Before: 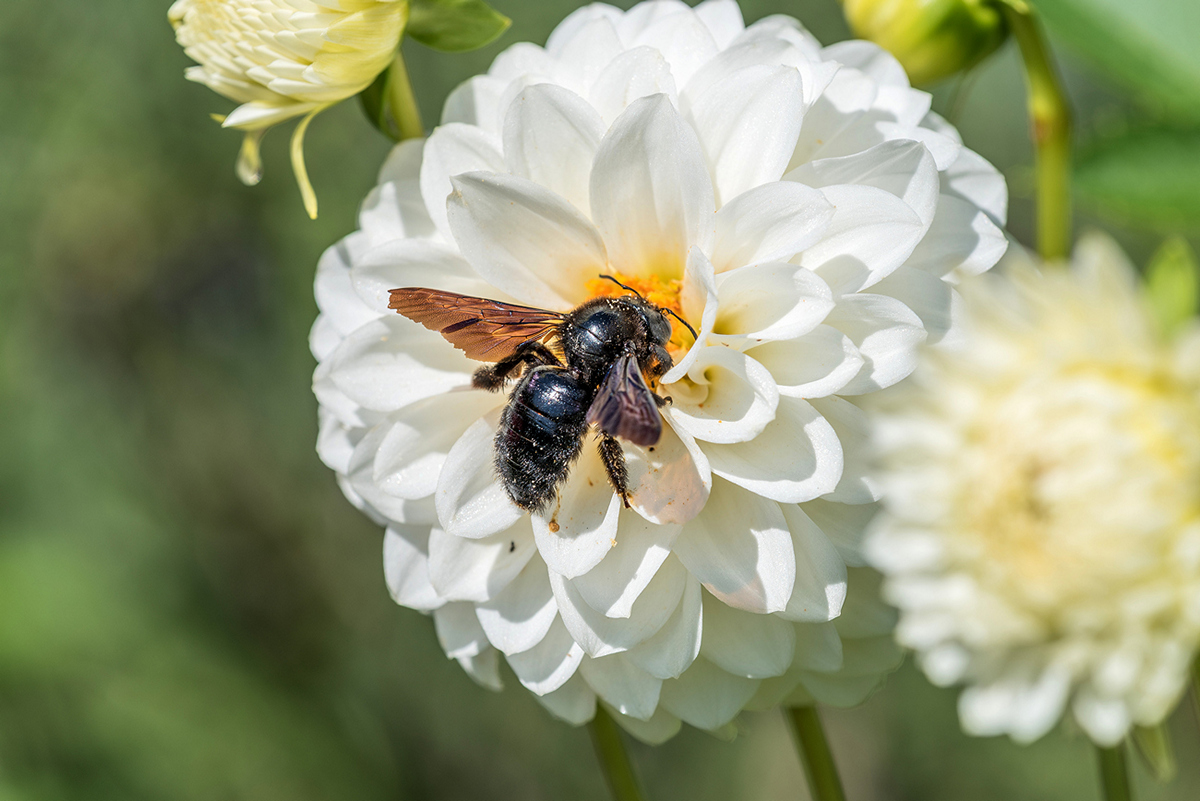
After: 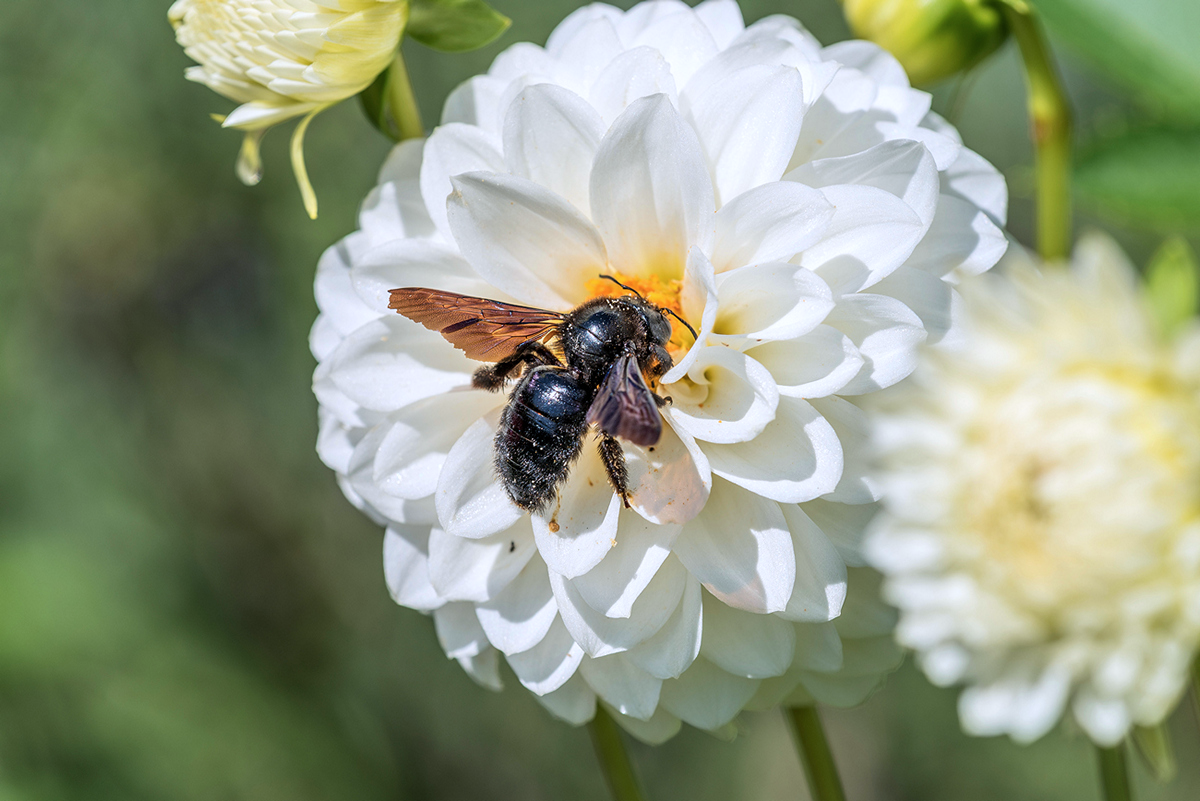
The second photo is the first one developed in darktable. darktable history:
color calibration: illuminant as shot in camera, x 0.358, y 0.373, temperature 4628.91 K
white balance: emerald 1
